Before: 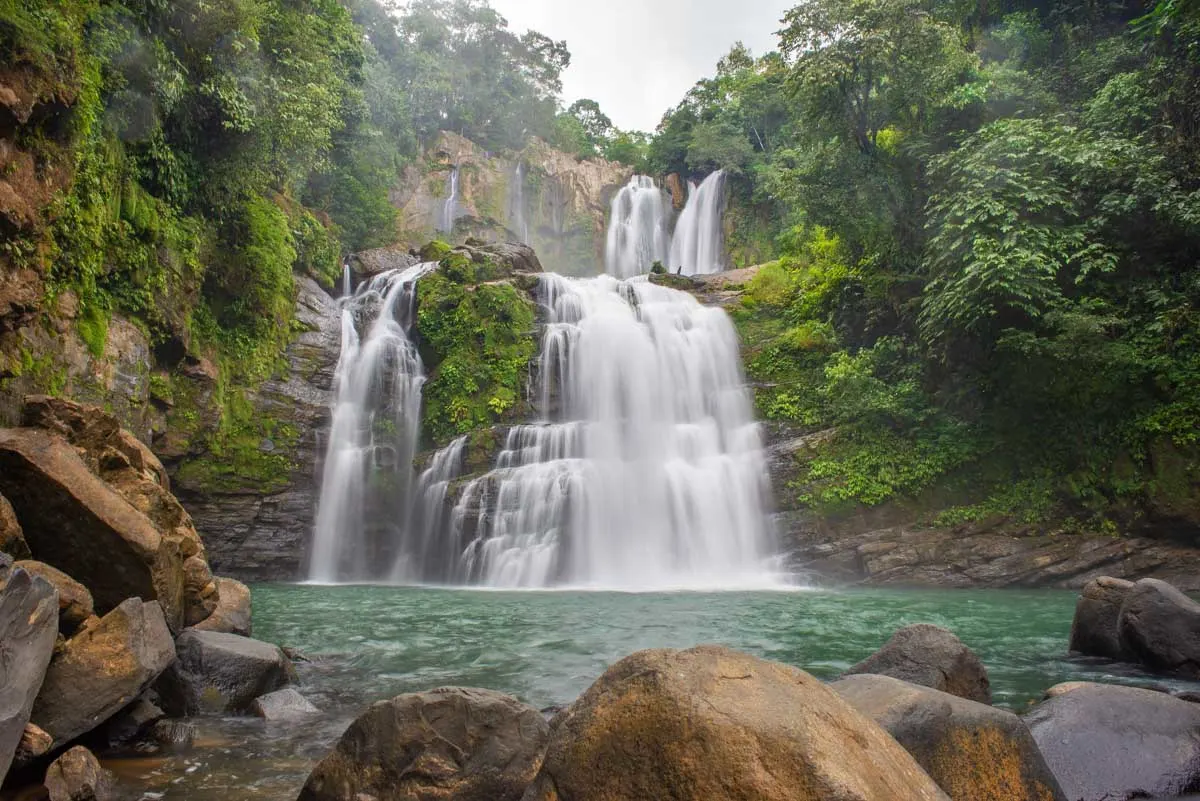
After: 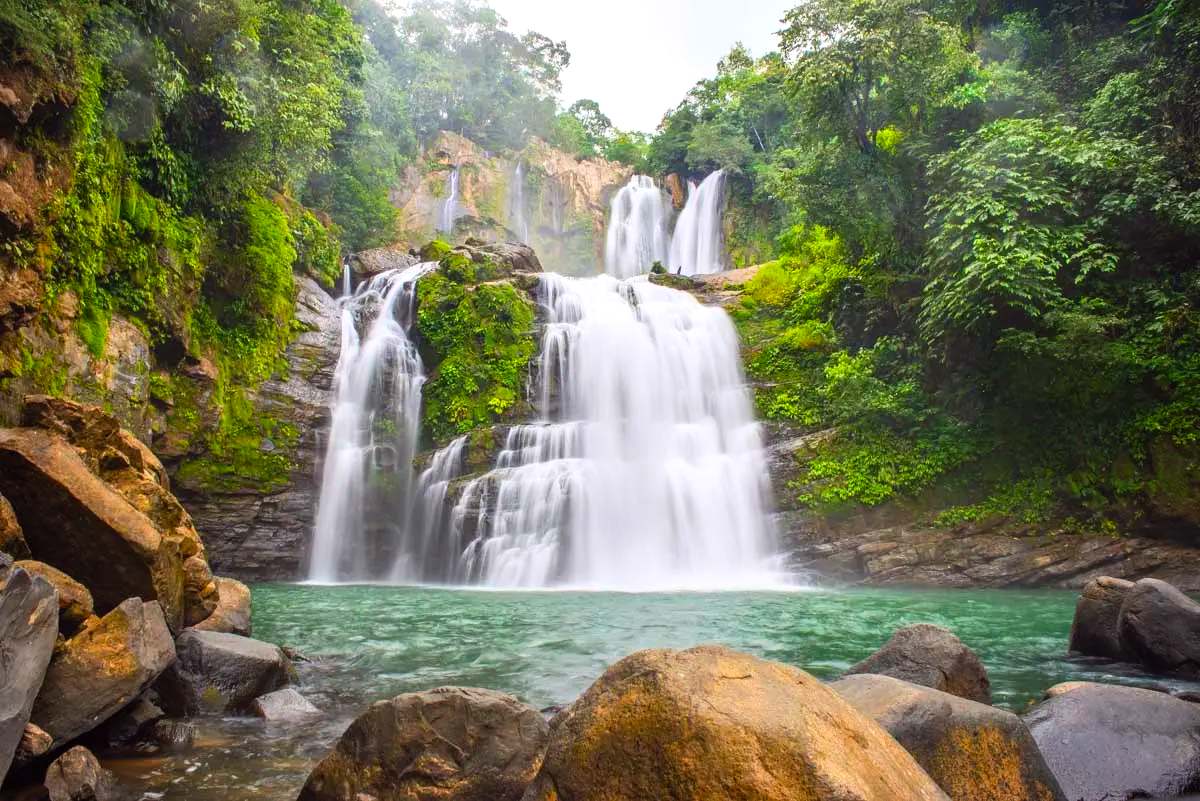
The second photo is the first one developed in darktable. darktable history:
vignetting: fall-off start 100%, brightness -0.282, width/height ratio 1.31
color balance: lift [1, 1.001, 0.999, 1.001], gamma [1, 1.004, 1.007, 0.993], gain [1, 0.991, 0.987, 1.013], contrast 10%, output saturation 120%
contrast brightness saturation: contrast 0.2, brightness 0.16, saturation 0.22
